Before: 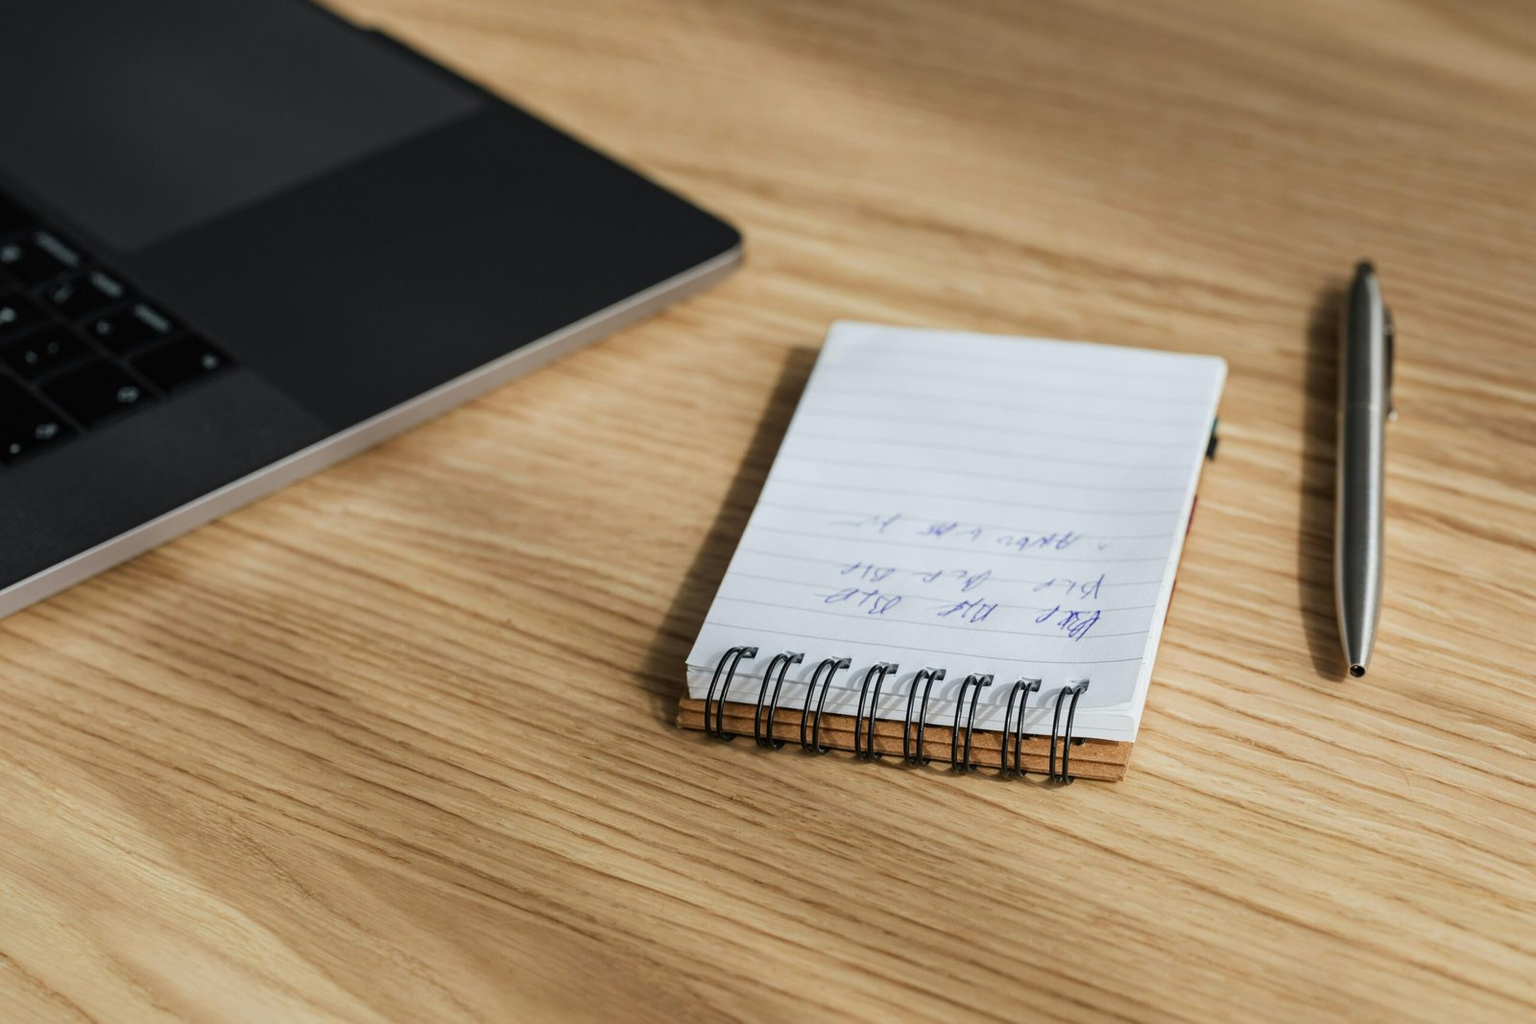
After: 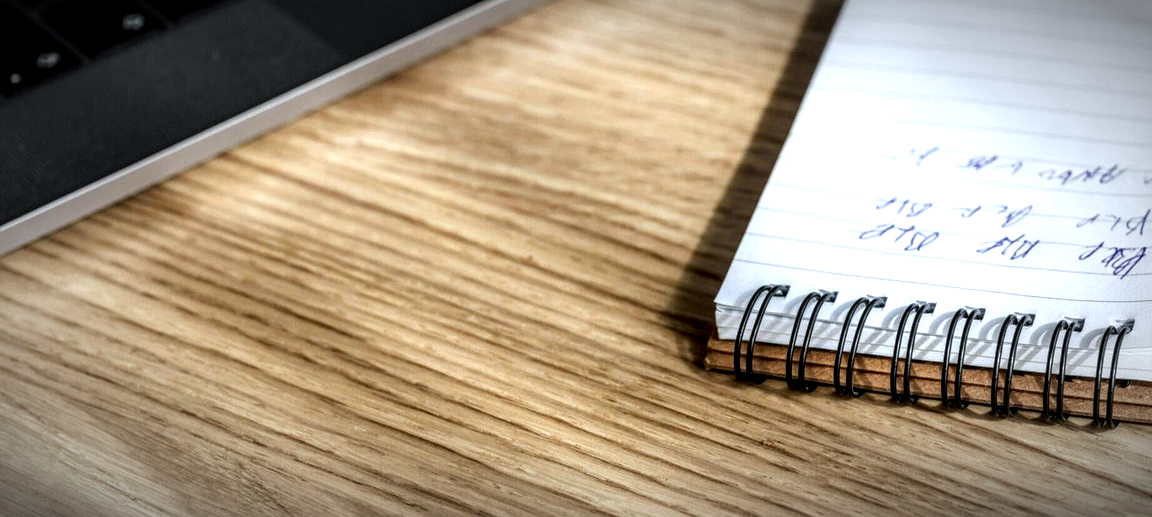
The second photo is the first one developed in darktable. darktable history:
white balance: red 0.967, blue 1.049
vignetting: fall-off start 67.5%, fall-off radius 67.23%, brightness -0.813, automatic ratio true
exposure: black level correction 0, exposure 0.7 EV, compensate exposure bias true, compensate highlight preservation false
crop: top 36.498%, right 27.964%, bottom 14.995%
local contrast: highlights 19%, detail 186%
